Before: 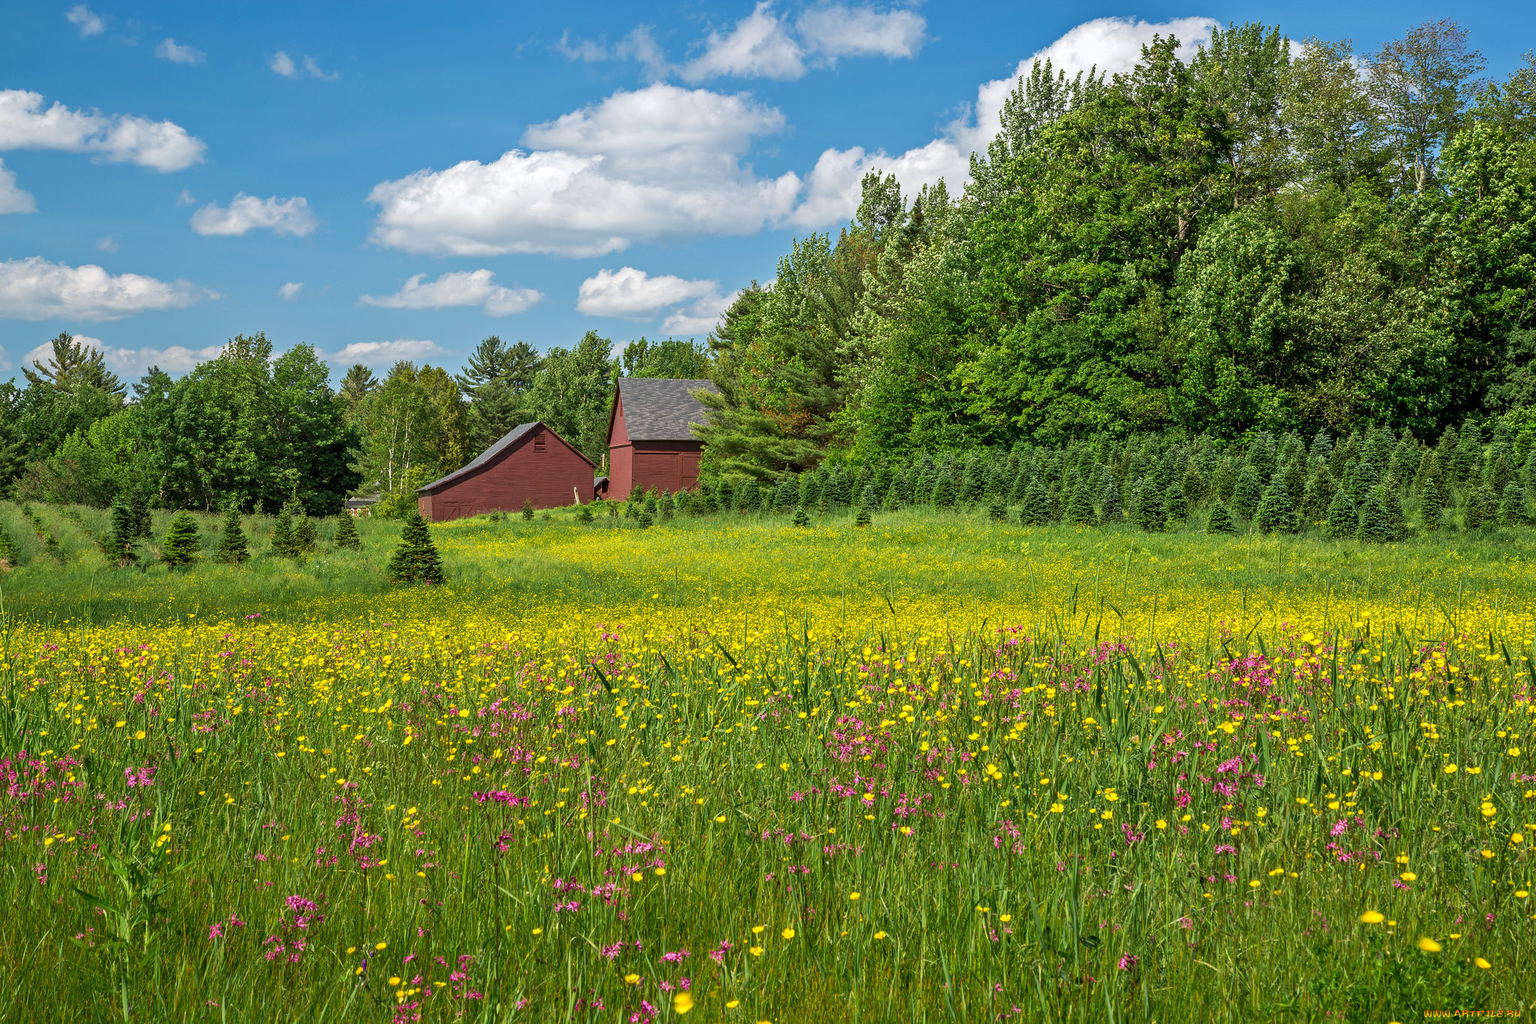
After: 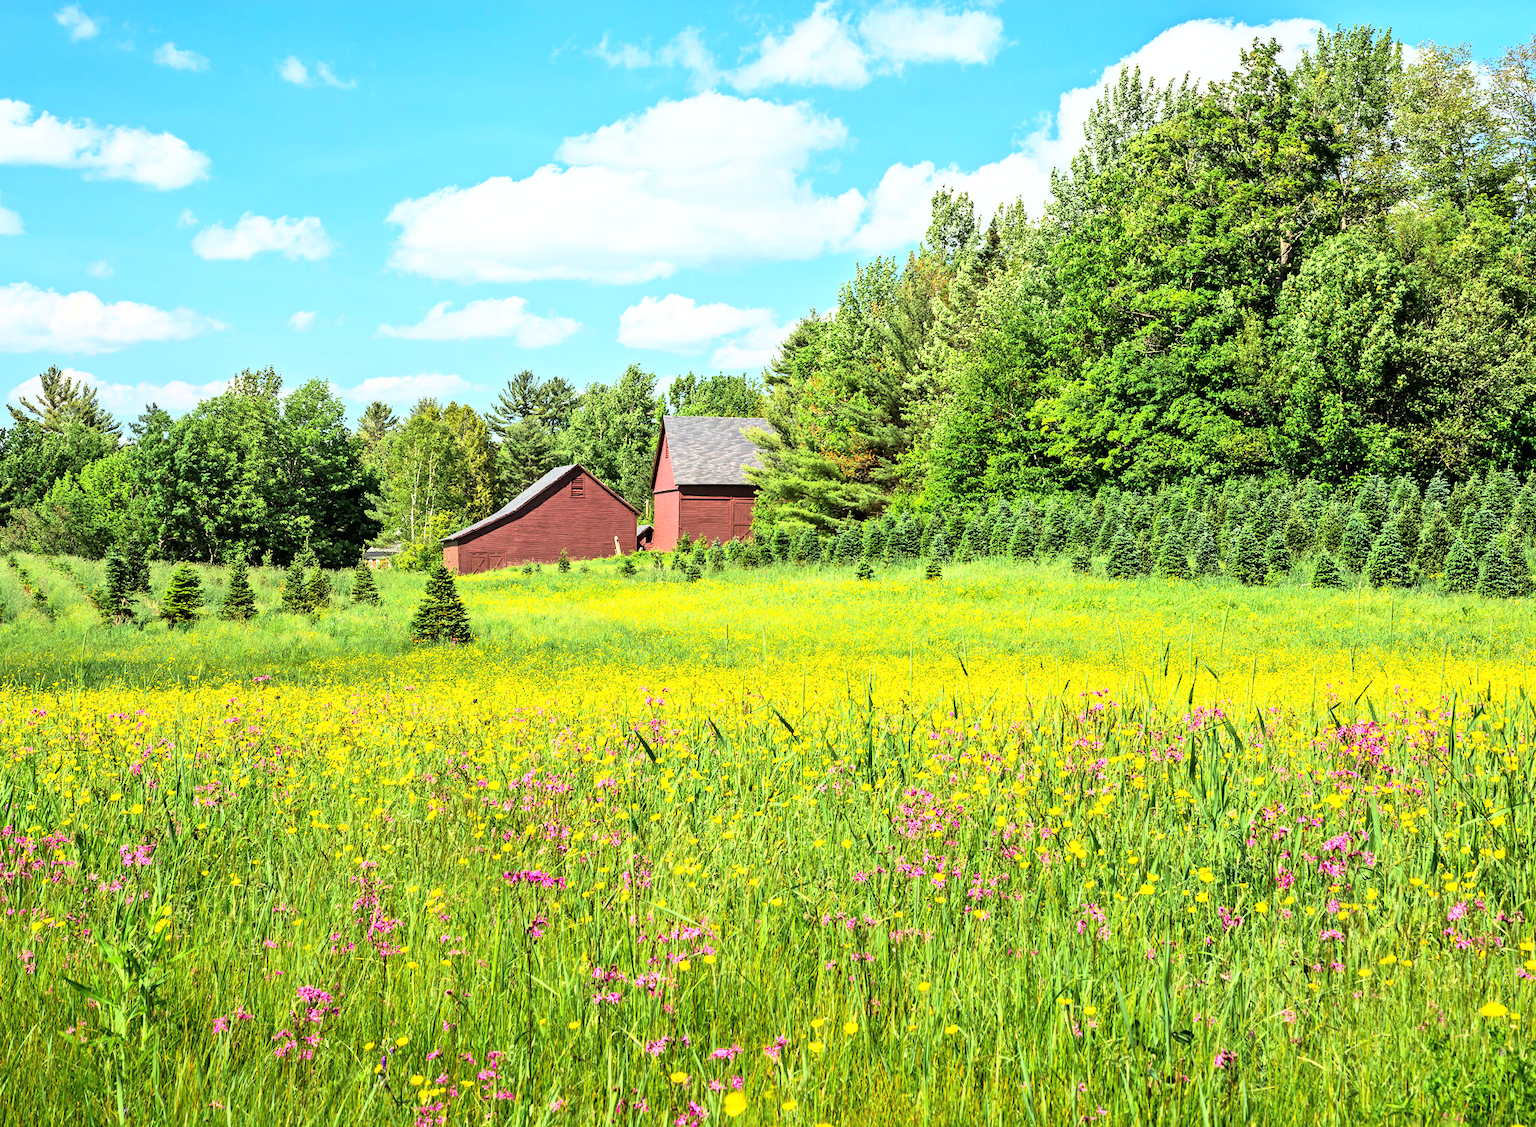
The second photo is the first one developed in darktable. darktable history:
exposure: exposure 0.201 EV, compensate exposure bias true, compensate highlight preservation false
base curve: curves: ch0 [(0, 0) (0.007, 0.004) (0.027, 0.03) (0.046, 0.07) (0.207, 0.54) (0.442, 0.872) (0.673, 0.972) (1, 1)]
crop and rotate: left 1.057%, right 8.079%
